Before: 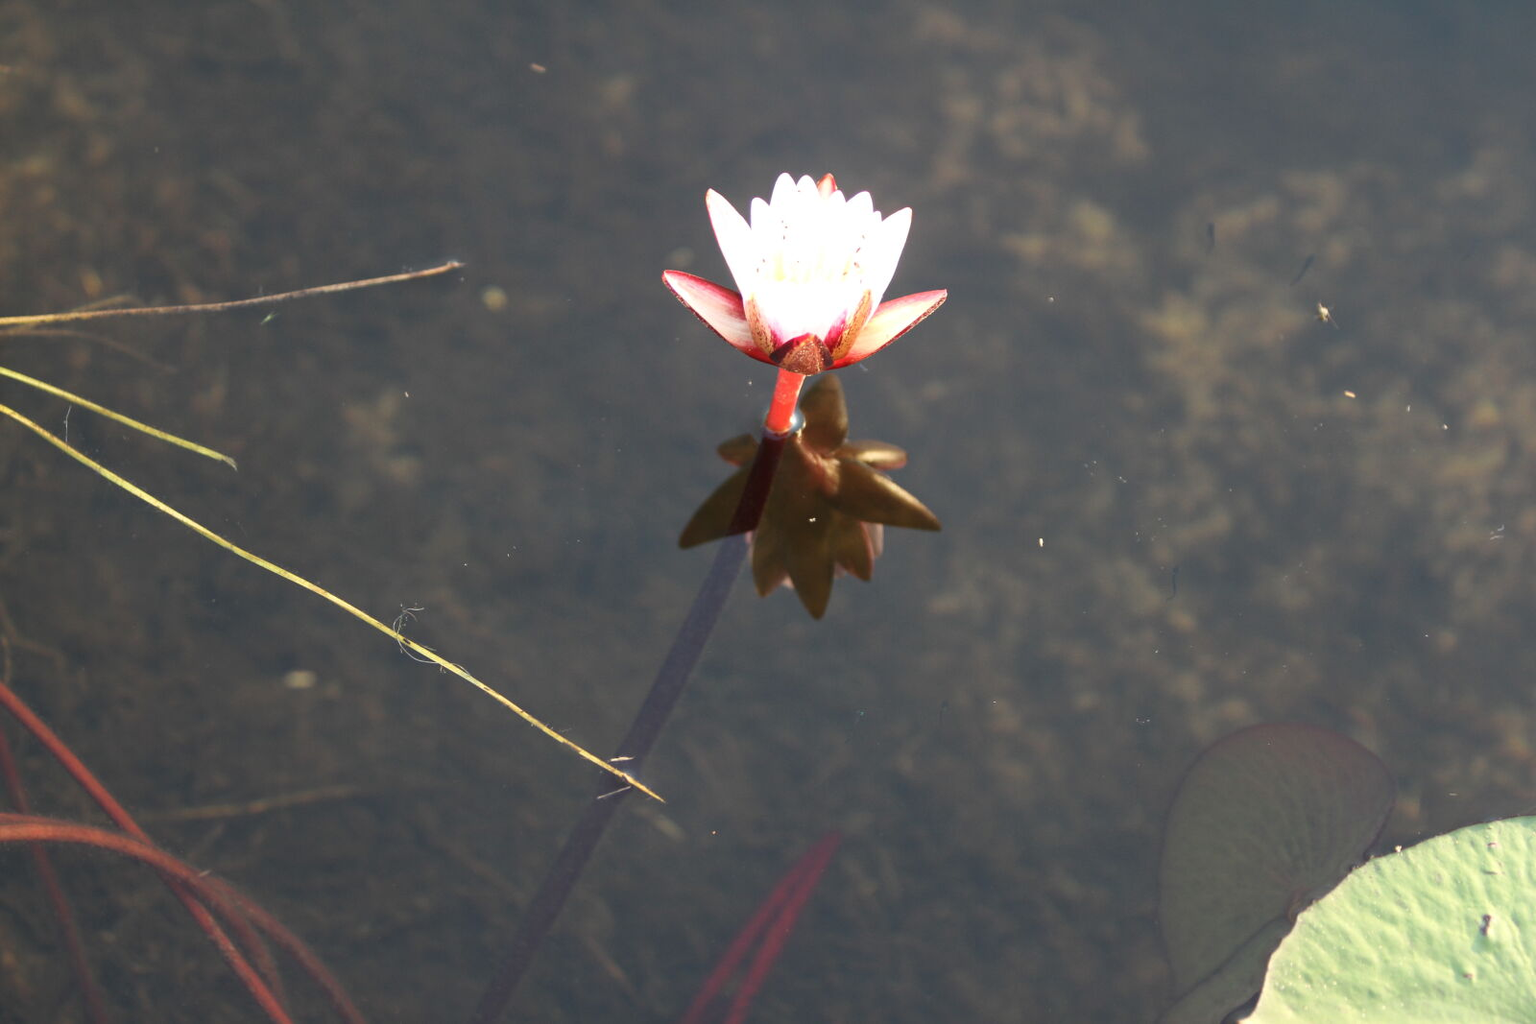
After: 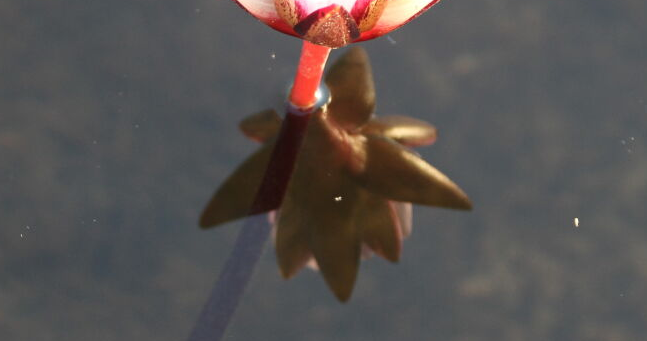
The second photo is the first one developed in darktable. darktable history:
shadows and highlights: shadows 4.1, highlights -17.6, soften with gaussian
crop: left 31.751%, top 32.172%, right 27.8%, bottom 35.83%
